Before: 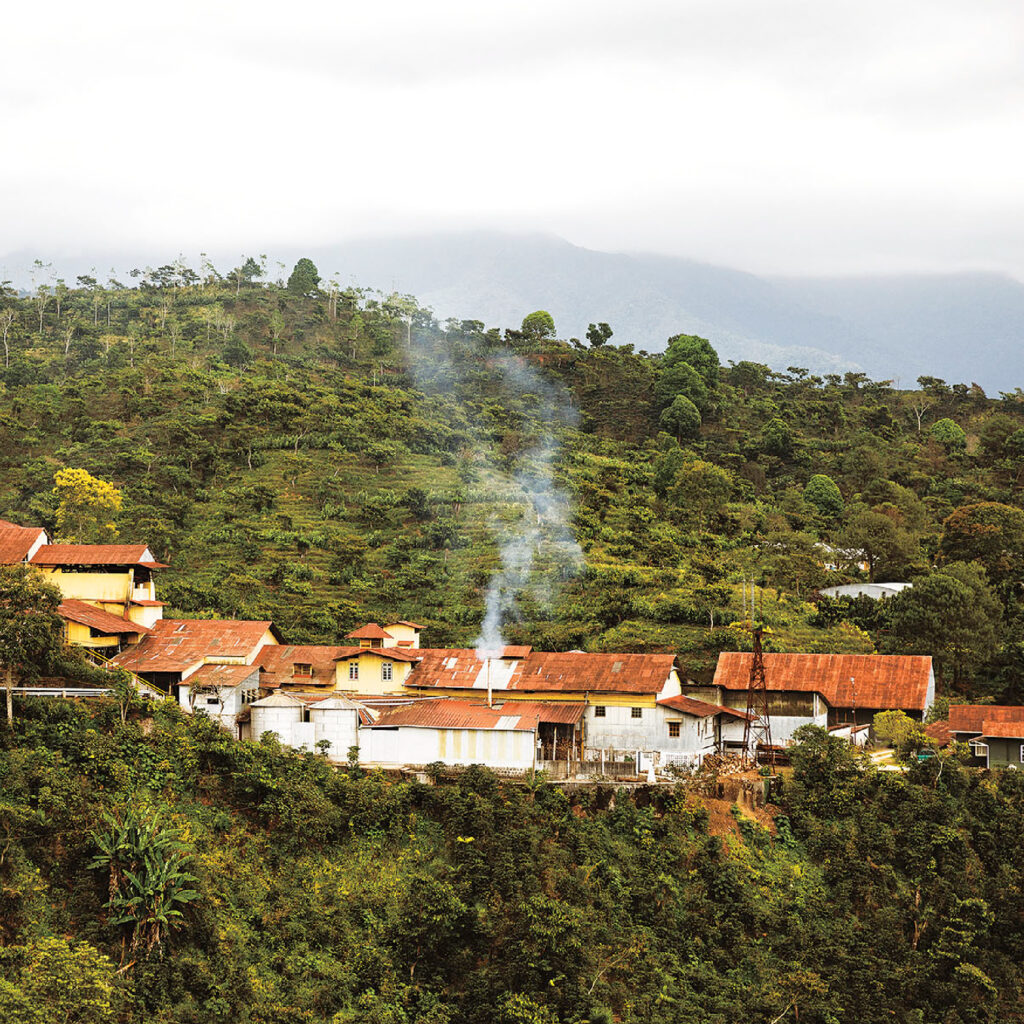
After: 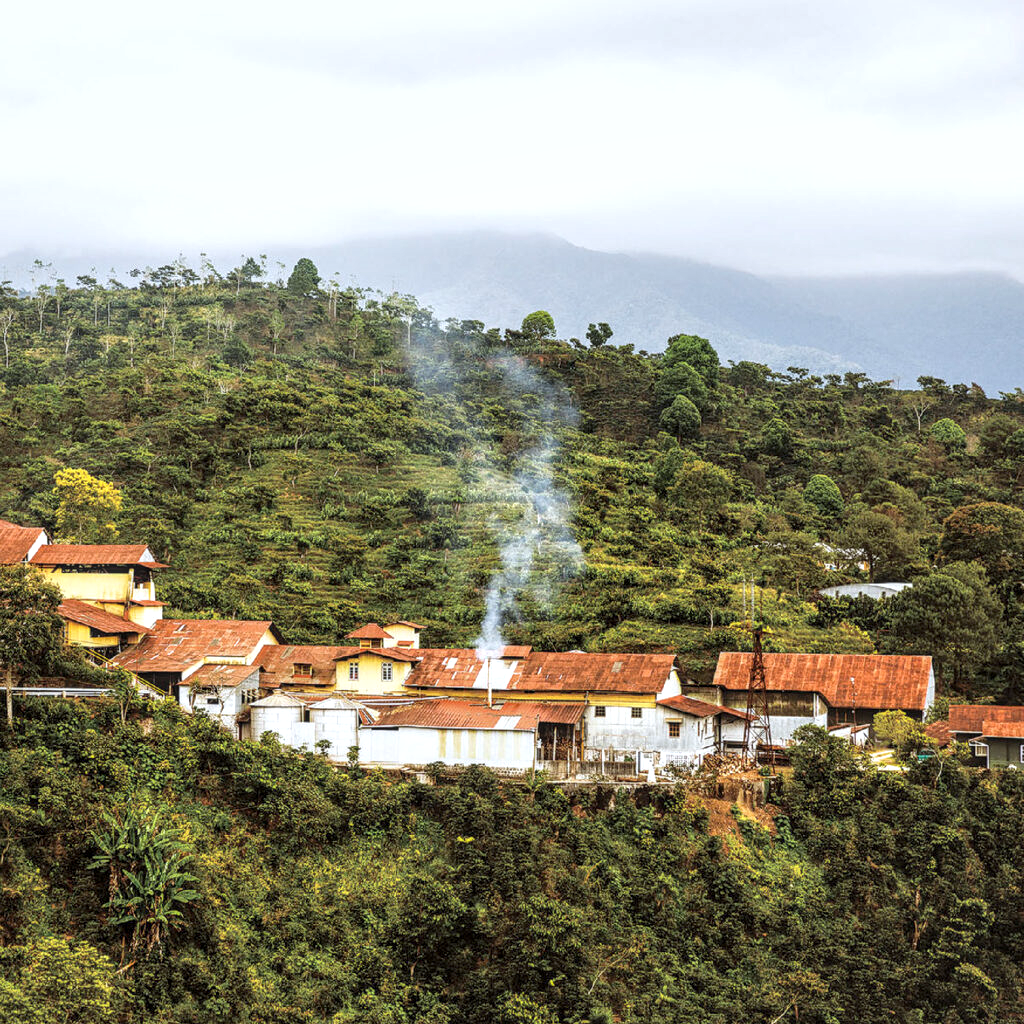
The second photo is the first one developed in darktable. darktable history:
white balance: red 0.967, blue 1.049
local contrast: highlights 61%, detail 143%, midtone range 0.428
